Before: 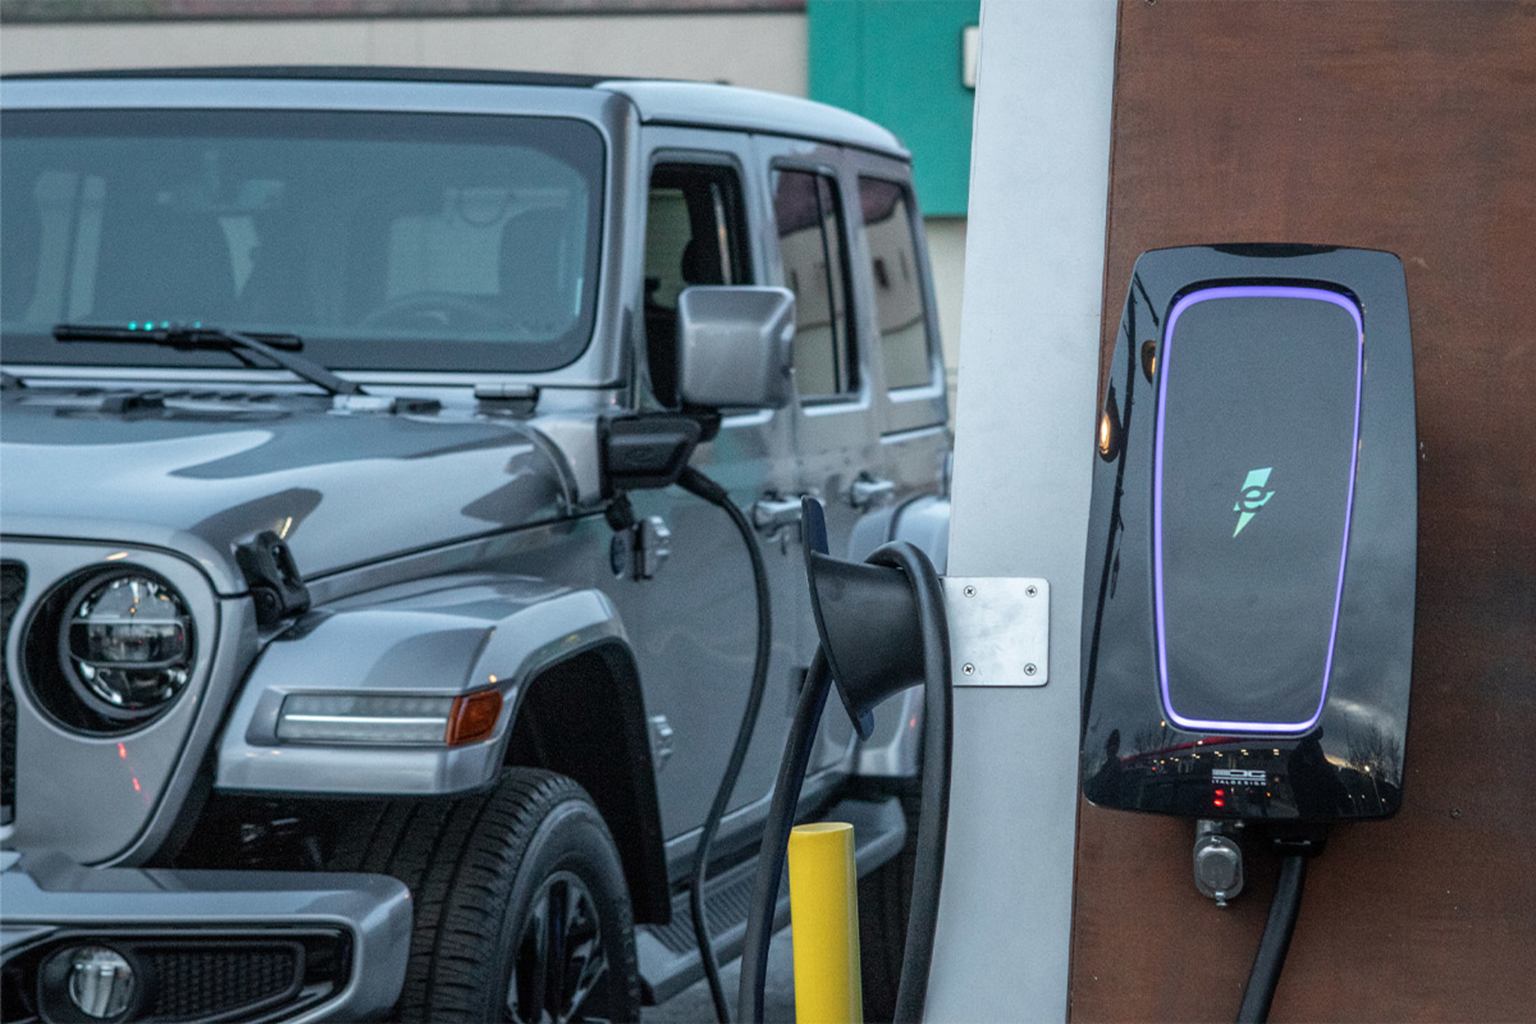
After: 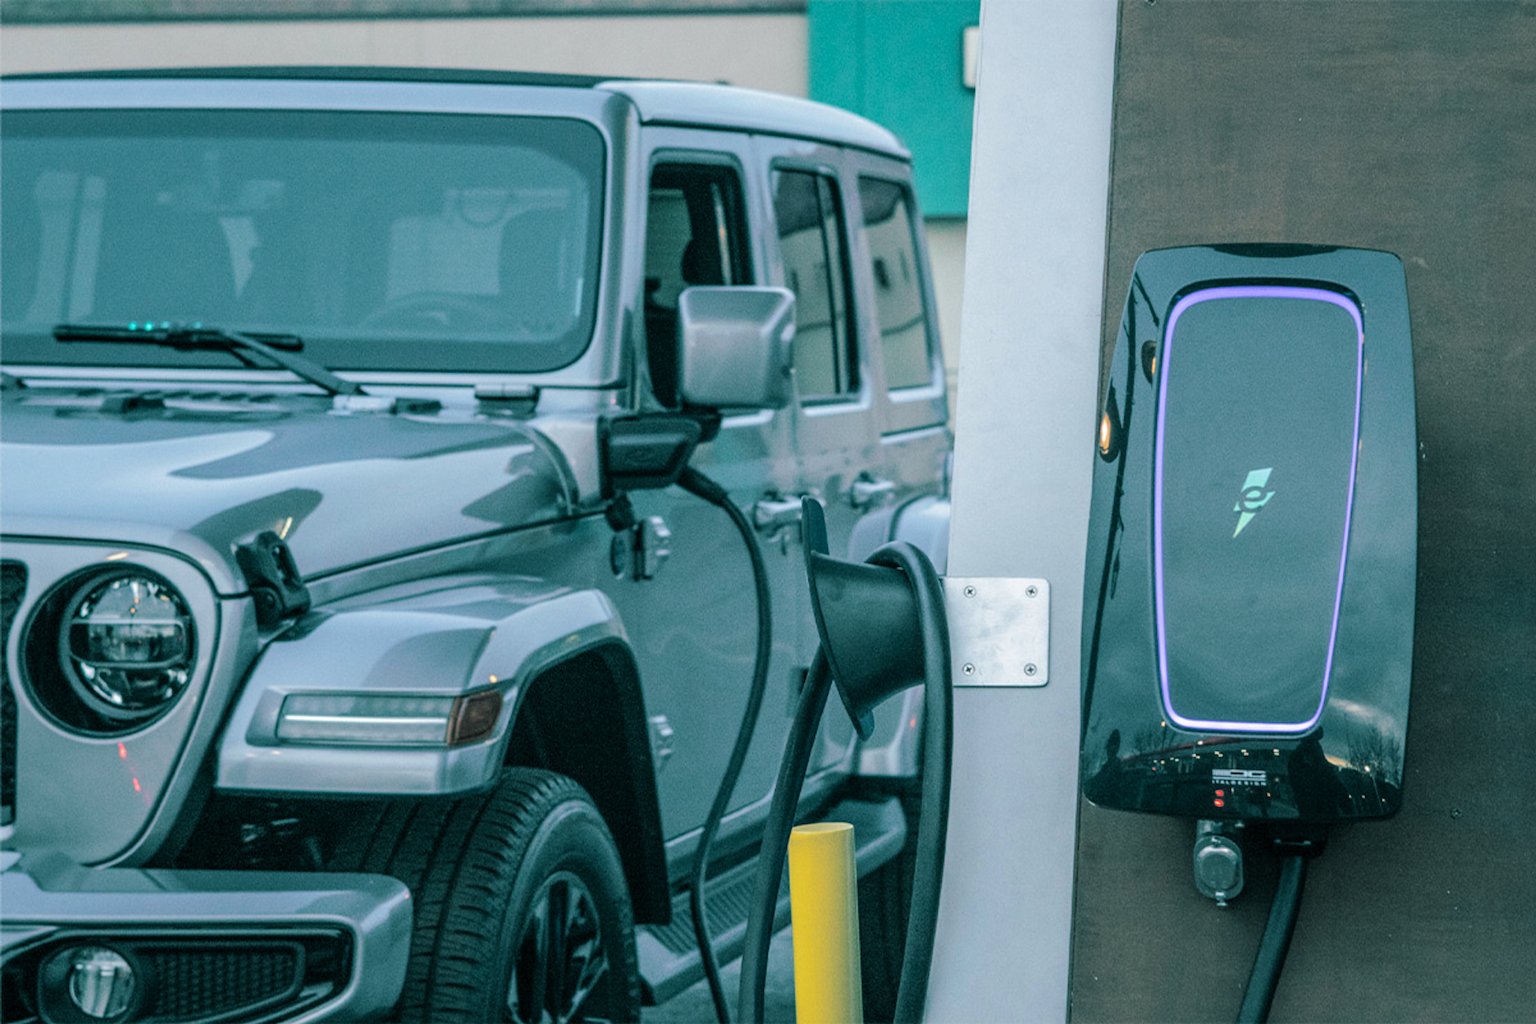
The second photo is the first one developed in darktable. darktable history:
base curve: curves: ch0 [(0, 0) (0.262, 0.32) (0.722, 0.705) (1, 1)]
split-toning: shadows › hue 183.6°, shadows › saturation 0.52, highlights › hue 0°, highlights › saturation 0
